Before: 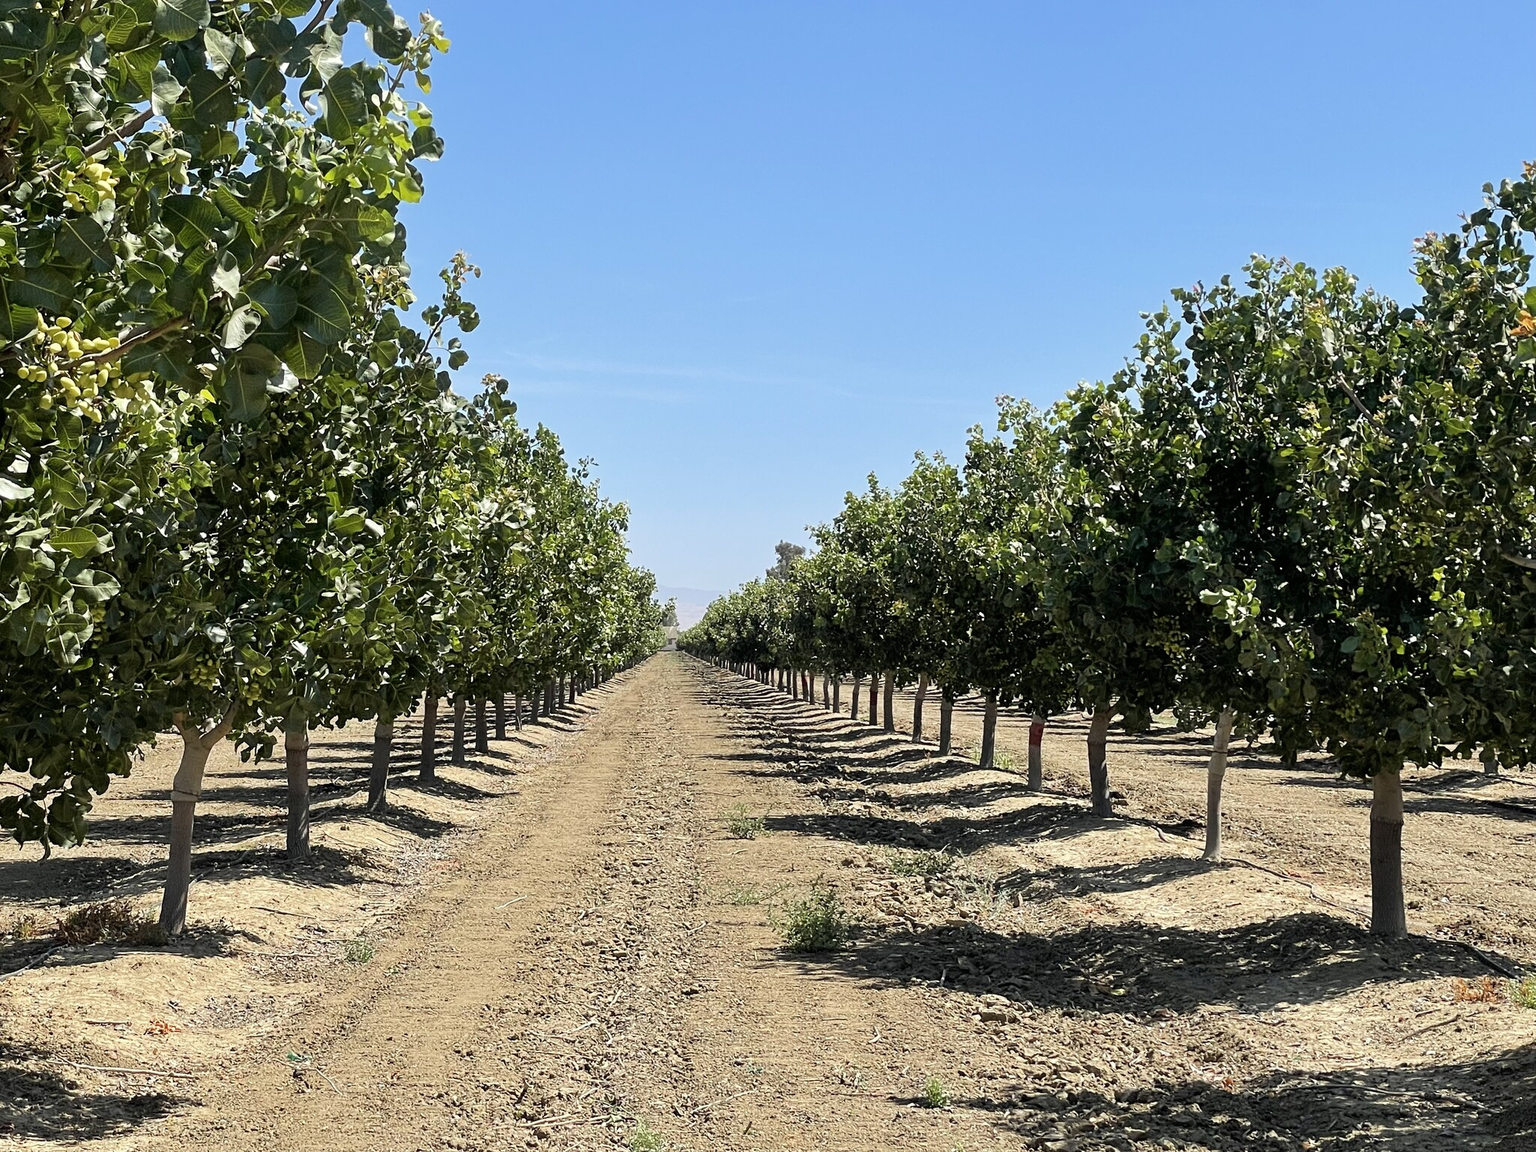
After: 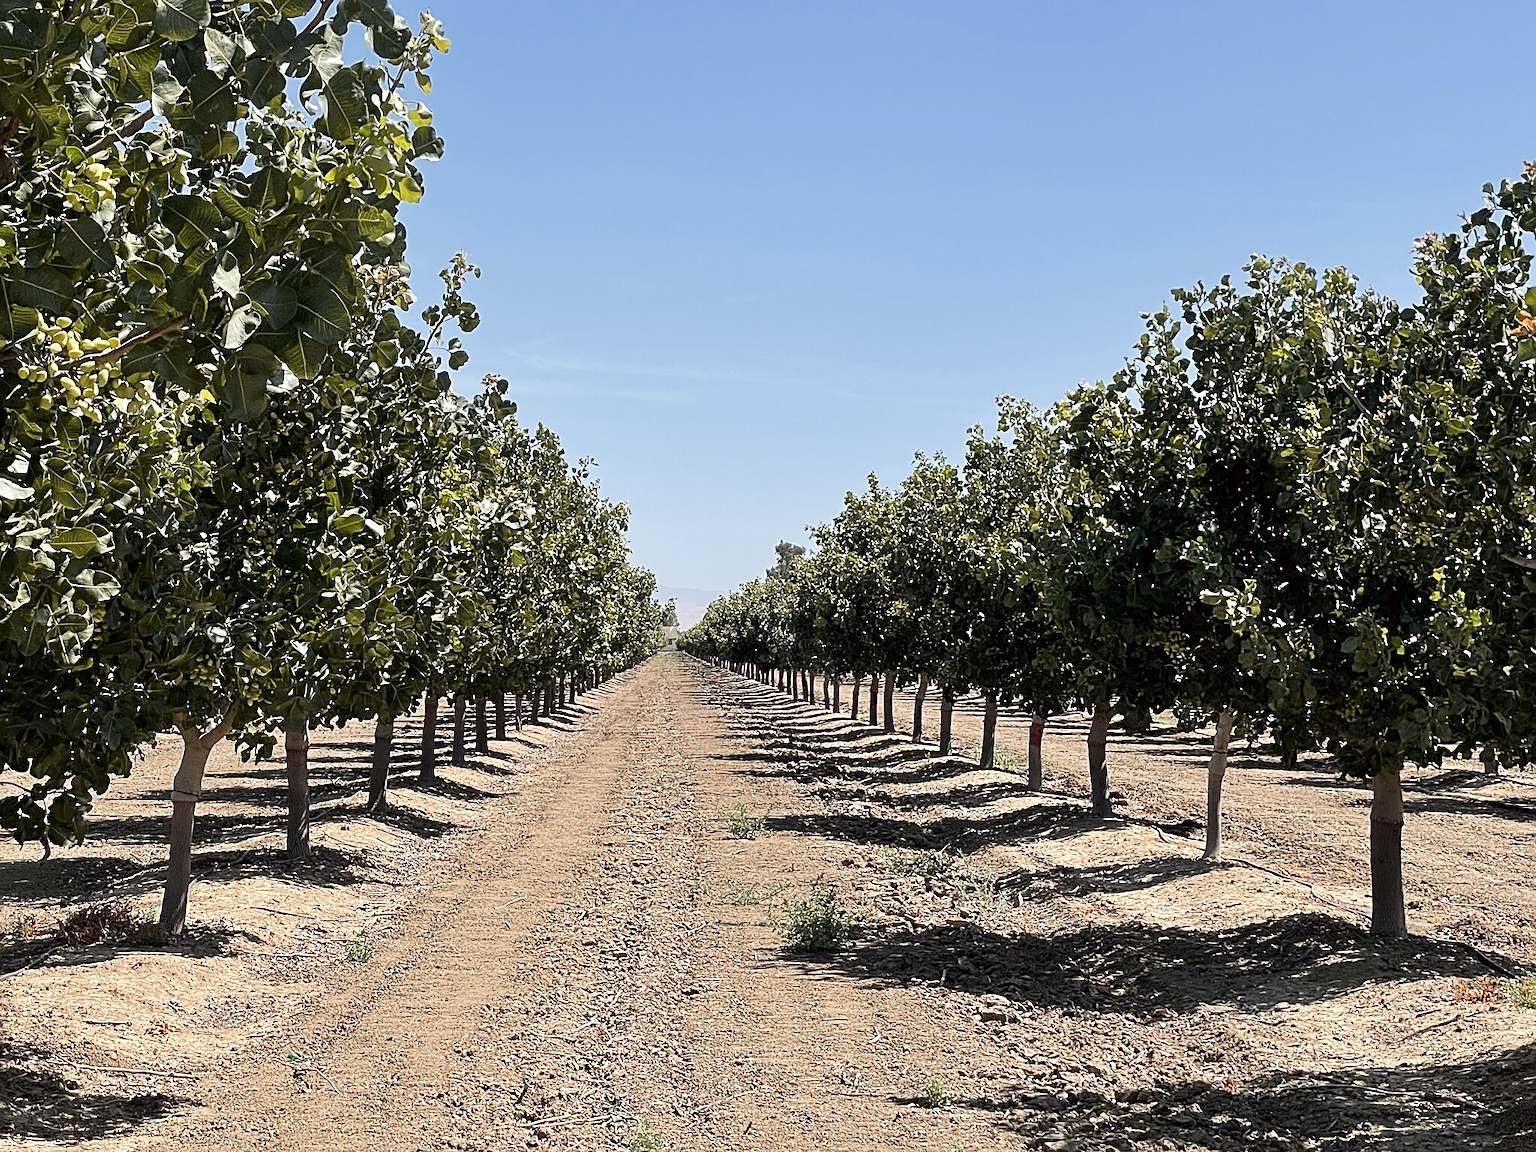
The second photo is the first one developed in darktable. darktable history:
tone curve: curves: ch0 [(0, 0) (0.253, 0.237) (1, 1)]; ch1 [(0, 0) (0.401, 0.42) (0.442, 0.47) (0.491, 0.495) (0.511, 0.523) (0.557, 0.565) (0.66, 0.683) (1, 1)]; ch2 [(0, 0) (0.394, 0.413) (0.5, 0.5) (0.578, 0.568) (1, 1)], color space Lab, independent channels, preserve colors none
contrast brightness saturation: contrast 0.11, saturation -0.17
white balance: emerald 1
sharpen: on, module defaults
